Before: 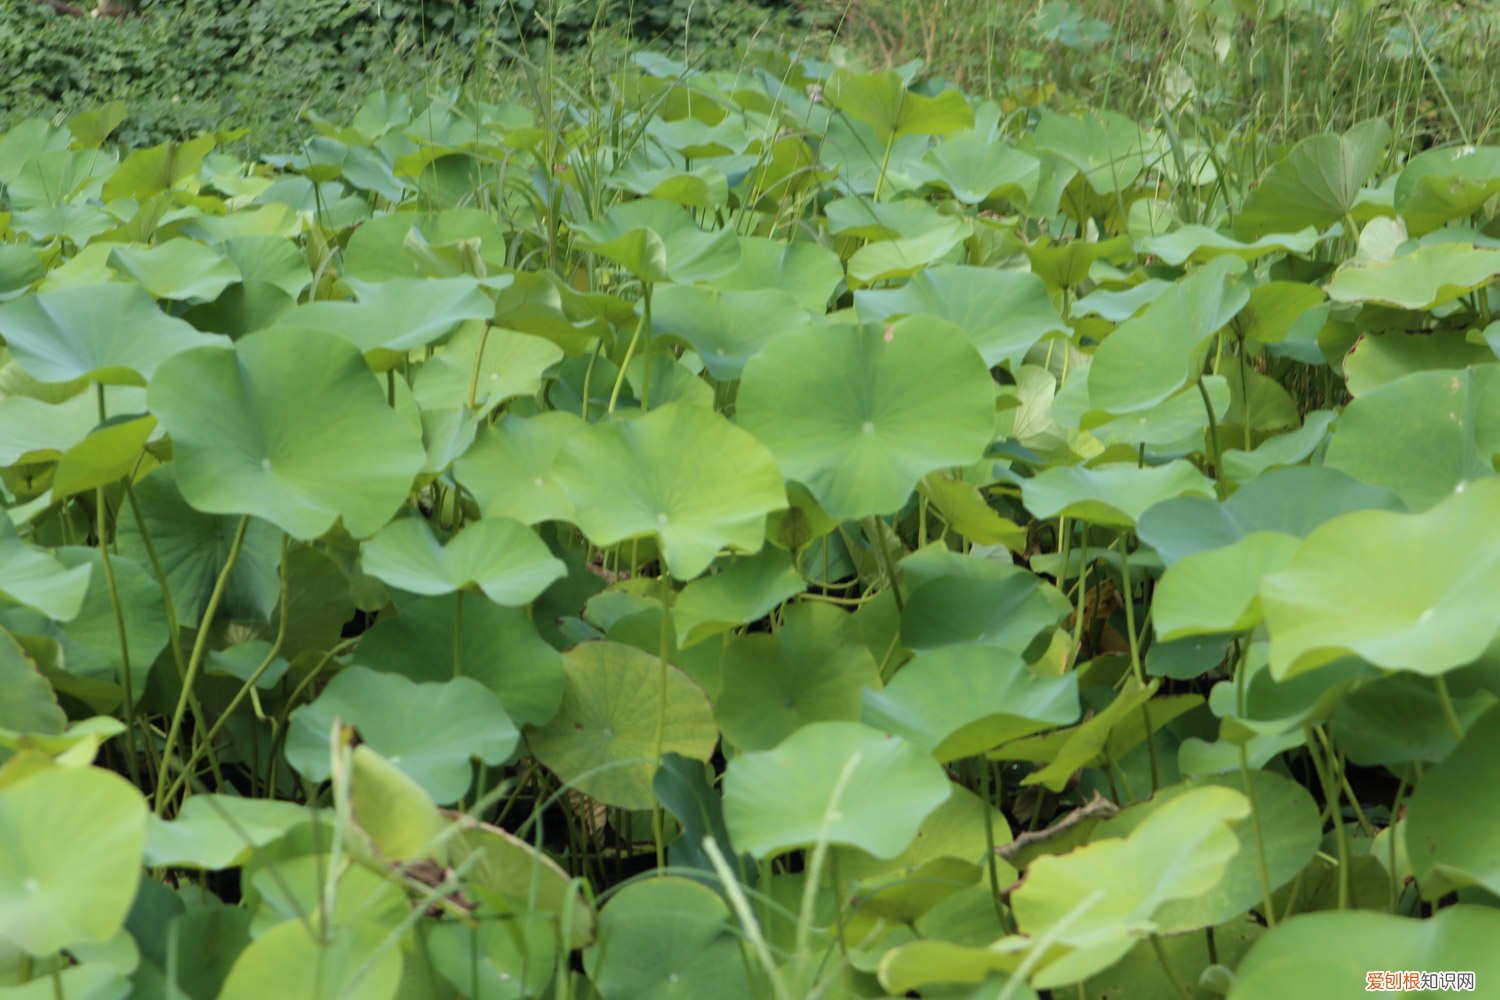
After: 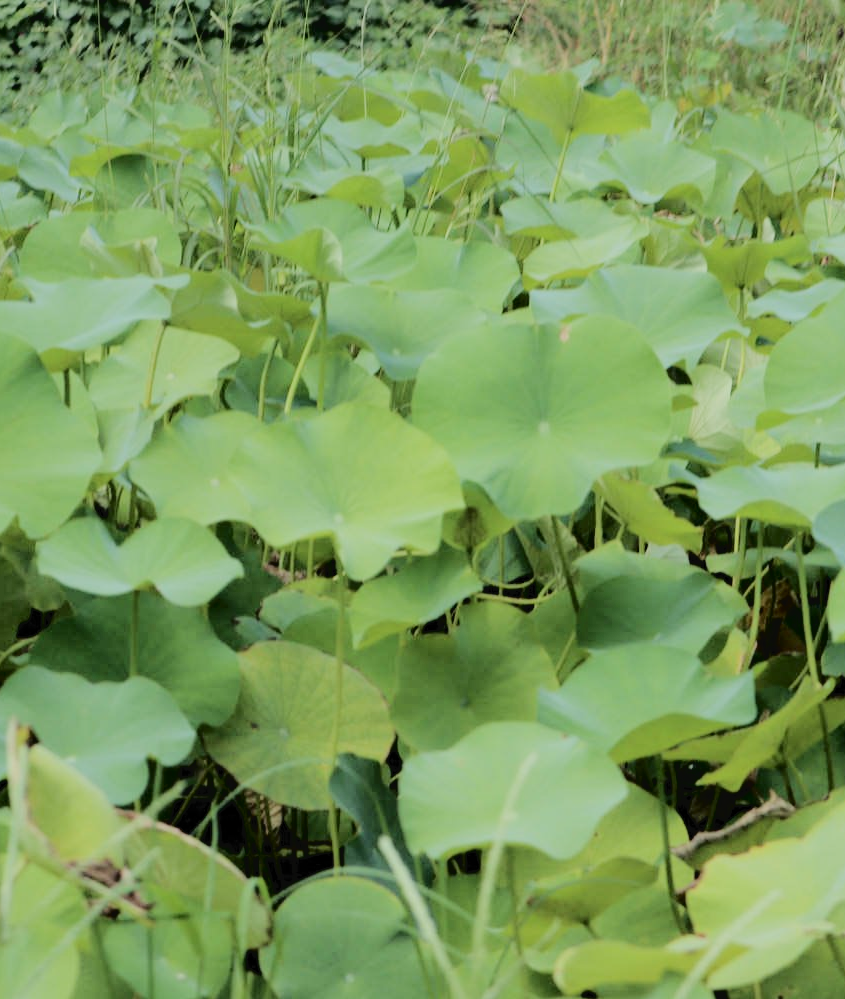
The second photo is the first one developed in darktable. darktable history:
filmic rgb: middle gray luminance 29.76%, black relative exposure -8.99 EV, white relative exposure 6.99 EV, threshold 3.03 EV, target black luminance 0%, hardness 2.91, latitude 1.22%, contrast 0.962, highlights saturation mix 4.34%, shadows ↔ highlights balance 12.12%, preserve chrominance max RGB, enable highlight reconstruction true
tone curve: curves: ch0 [(0, 0) (0.003, 0.03) (0.011, 0.032) (0.025, 0.035) (0.044, 0.038) (0.069, 0.041) (0.1, 0.058) (0.136, 0.091) (0.177, 0.133) (0.224, 0.181) (0.277, 0.268) (0.335, 0.363) (0.399, 0.461) (0.468, 0.554) (0.543, 0.633) (0.623, 0.709) (0.709, 0.784) (0.801, 0.869) (0.898, 0.938) (1, 1)], color space Lab, independent channels, preserve colors none
crop: left 21.663%, right 21.995%, bottom 0.015%
